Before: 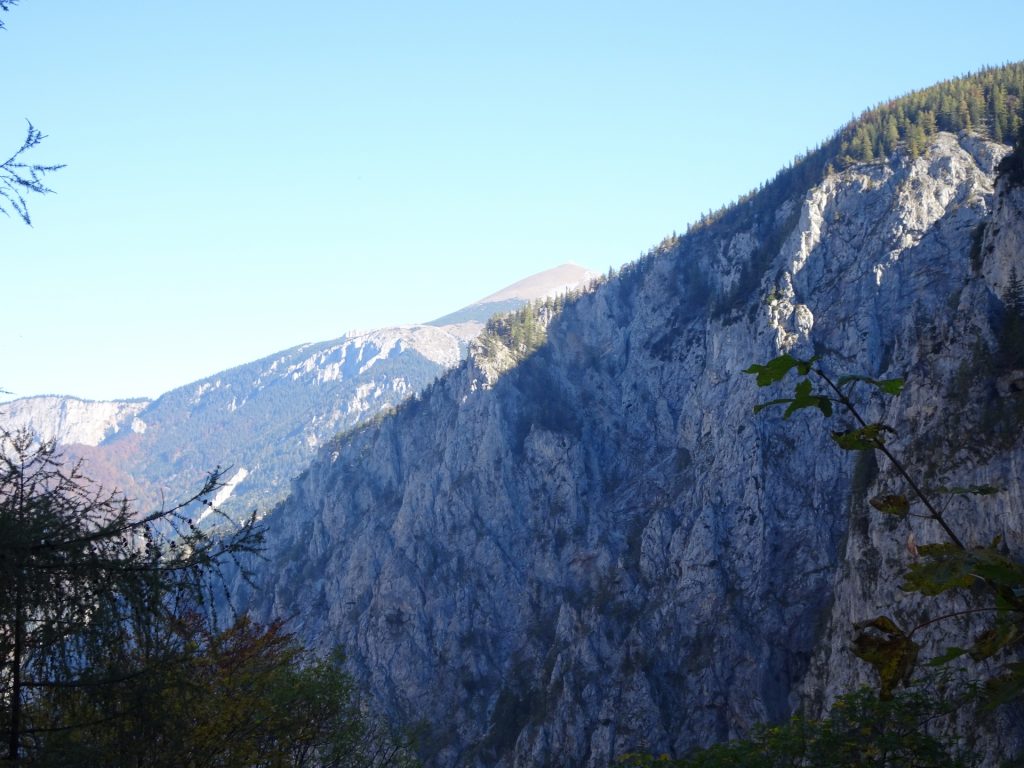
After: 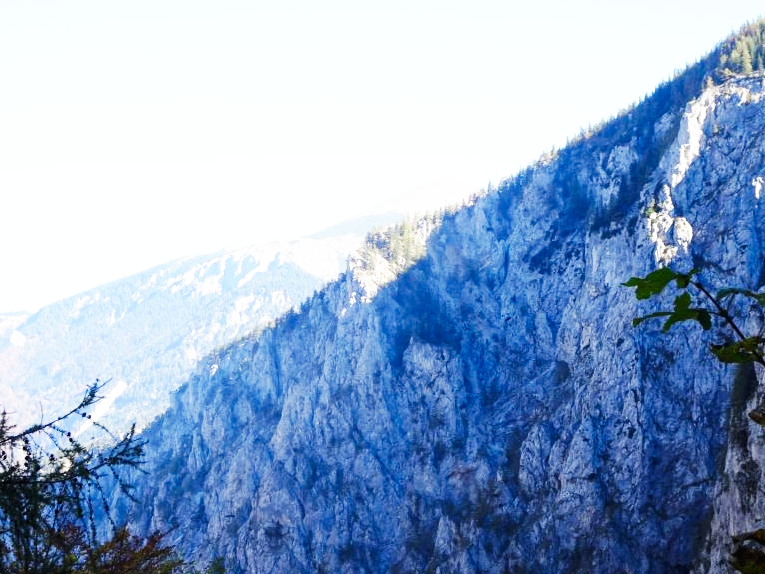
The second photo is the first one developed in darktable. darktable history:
base curve: curves: ch0 [(0, 0) (0.007, 0.004) (0.027, 0.03) (0.046, 0.07) (0.207, 0.54) (0.442, 0.872) (0.673, 0.972) (1, 1)], preserve colors none
crop and rotate: left 11.831%, top 11.346%, right 13.429%, bottom 13.899%
